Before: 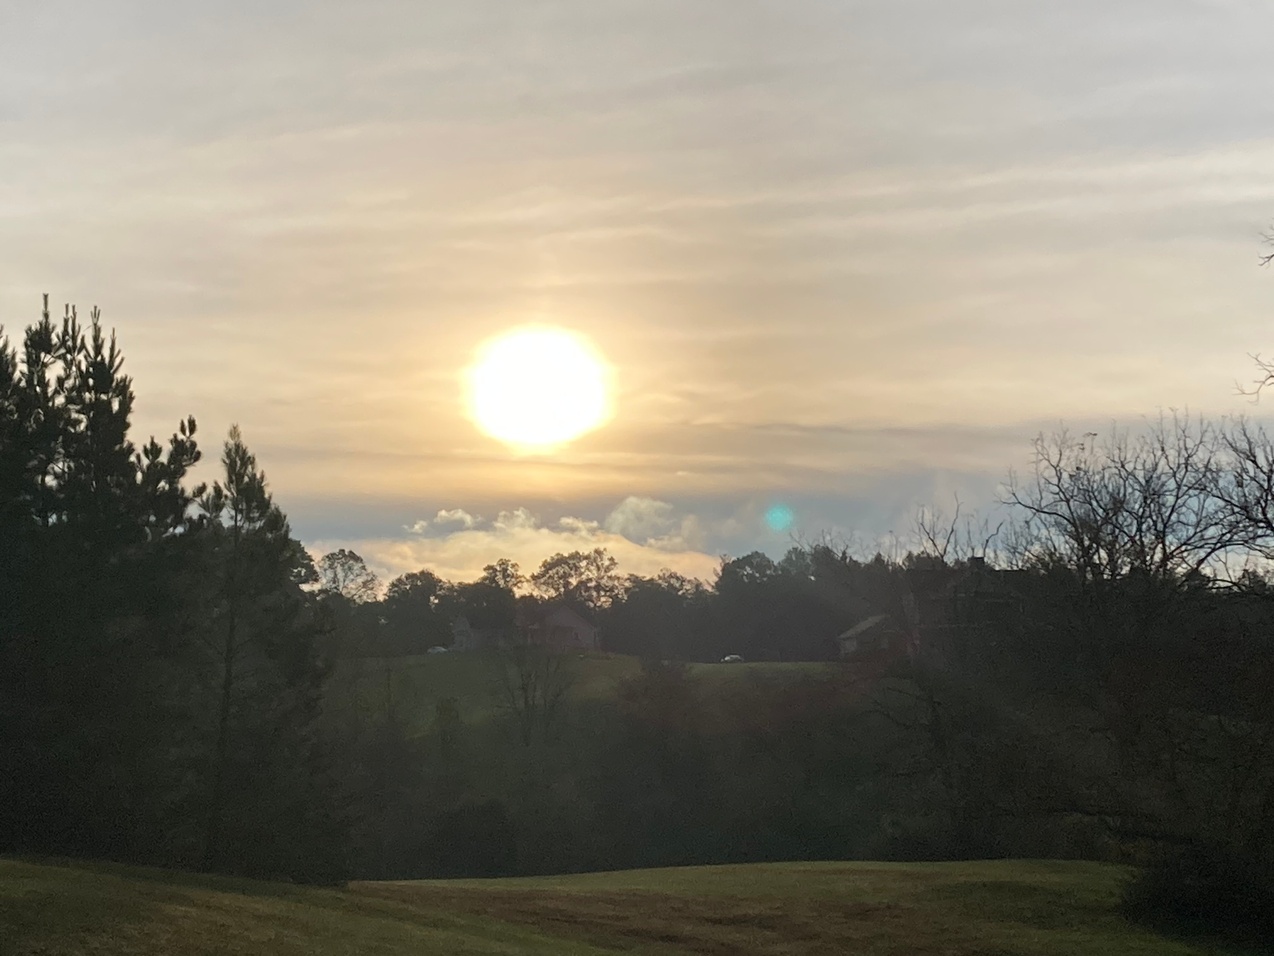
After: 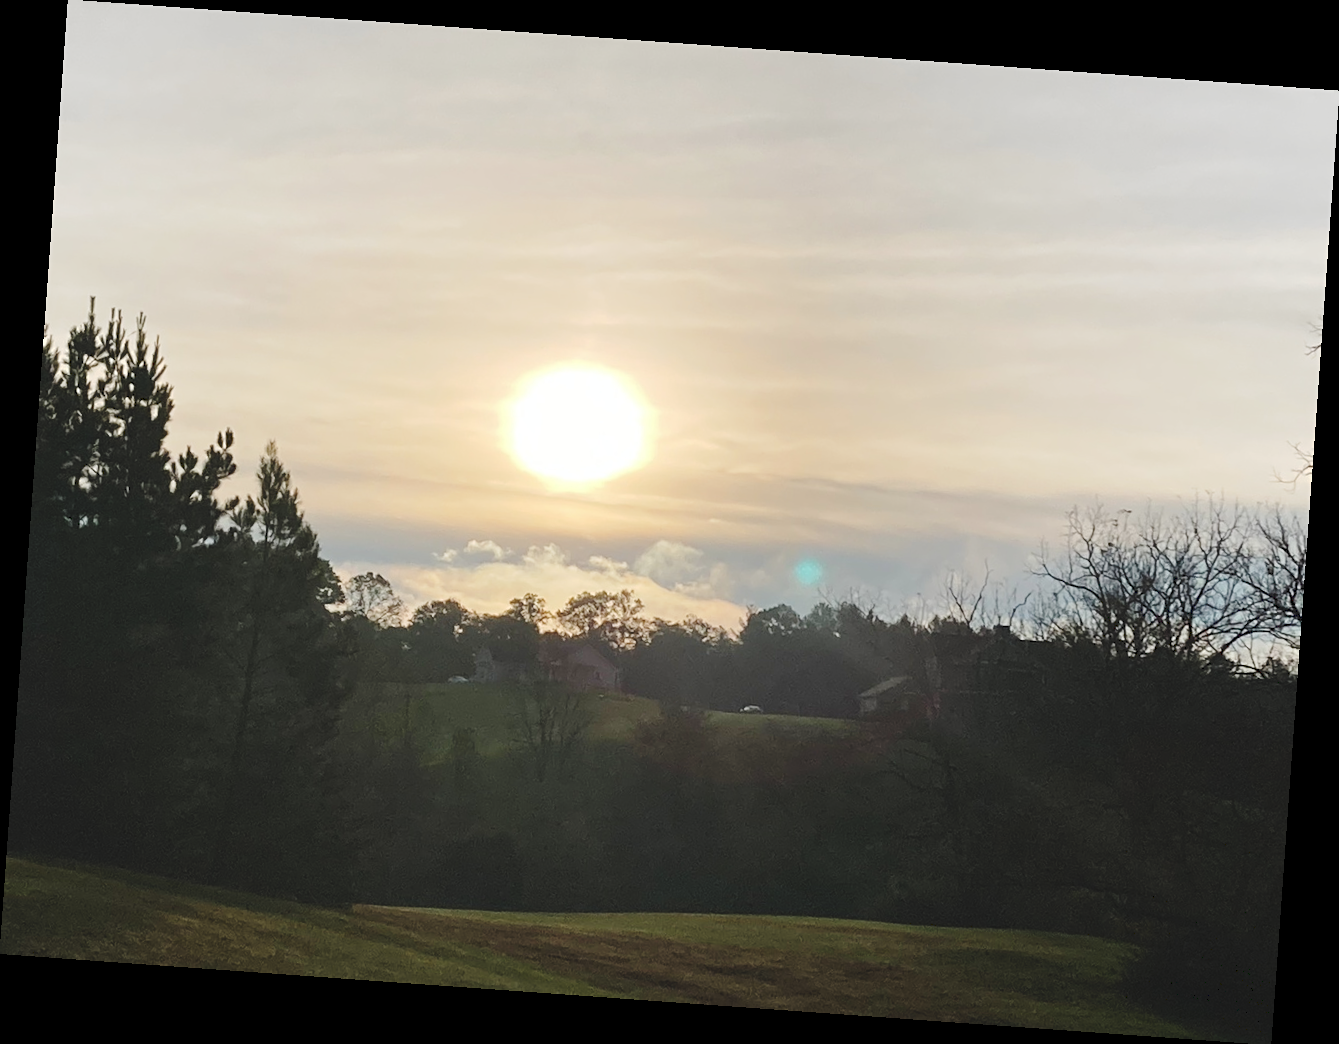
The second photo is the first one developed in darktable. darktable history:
tone curve: curves: ch0 [(0, 0) (0.003, 0.09) (0.011, 0.095) (0.025, 0.097) (0.044, 0.108) (0.069, 0.117) (0.1, 0.129) (0.136, 0.151) (0.177, 0.185) (0.224, 0.229) (0.277, 0.299) (0.335, 0.379) (0.399, 0.469) (0.468, 0.55) (0.543, 0.629) (0.623, 0.702) (0.709, 0.775) (0.801, 0.85) (0.898, 0.91) (1, 1)], preserve colors none
sharpen: amount 0.2
rotate and perspective: rotation 4.1°, automatic cropping off
